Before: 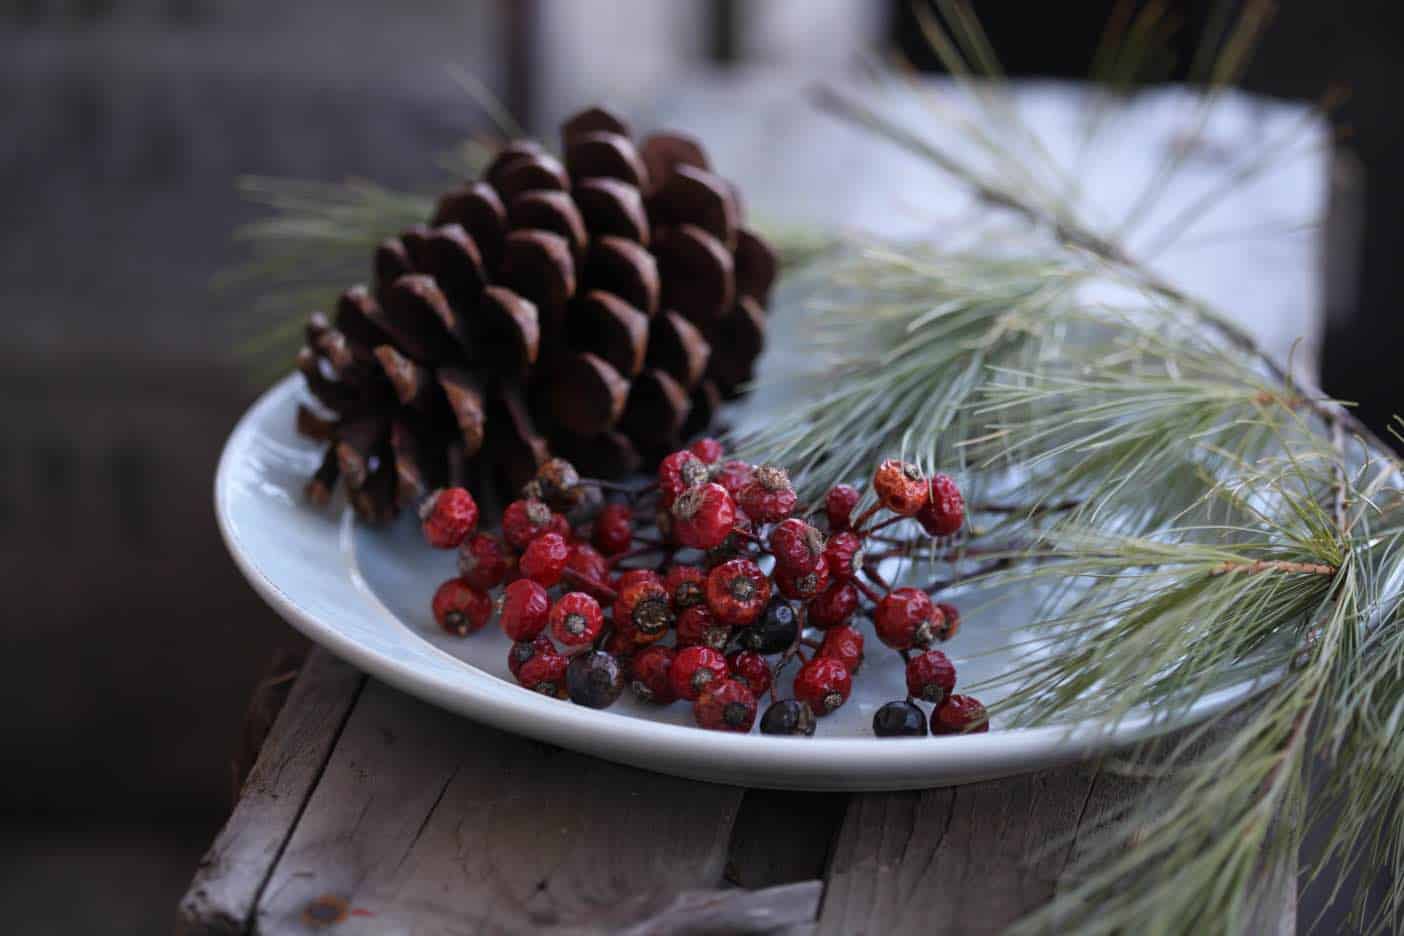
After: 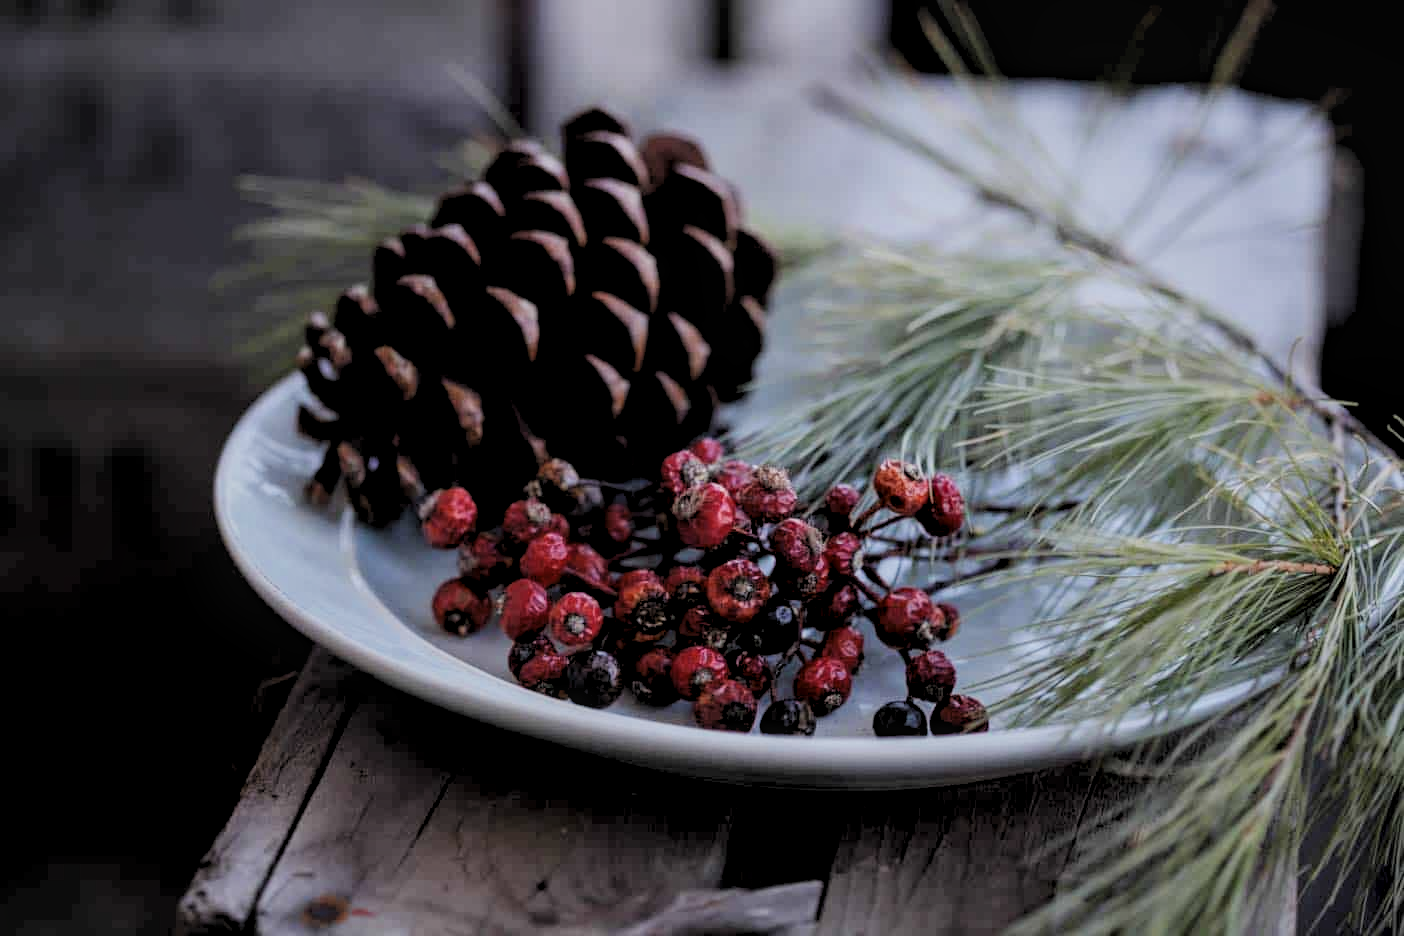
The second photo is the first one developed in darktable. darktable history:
levels: levels [0.073, 0.497, 0.972]
color correction: highlights a* -0.115, highlights b* 0.127
local contrast: on, module defaults
filmic rgb: black relative exposure -7.65 EV, white relative exposure 4.56 EV, hardness 3.61, contrast 0.996
